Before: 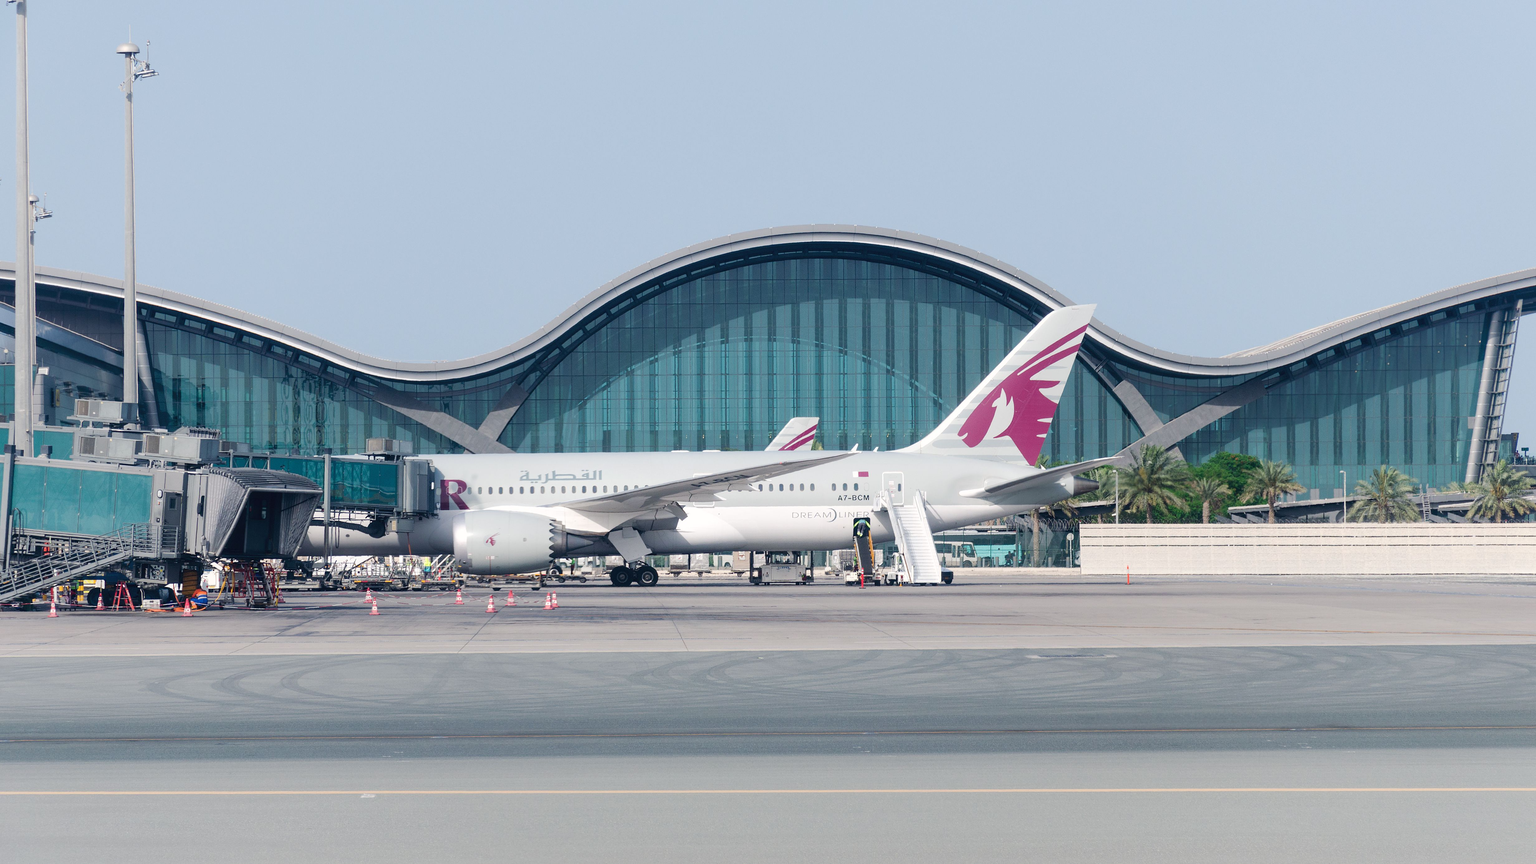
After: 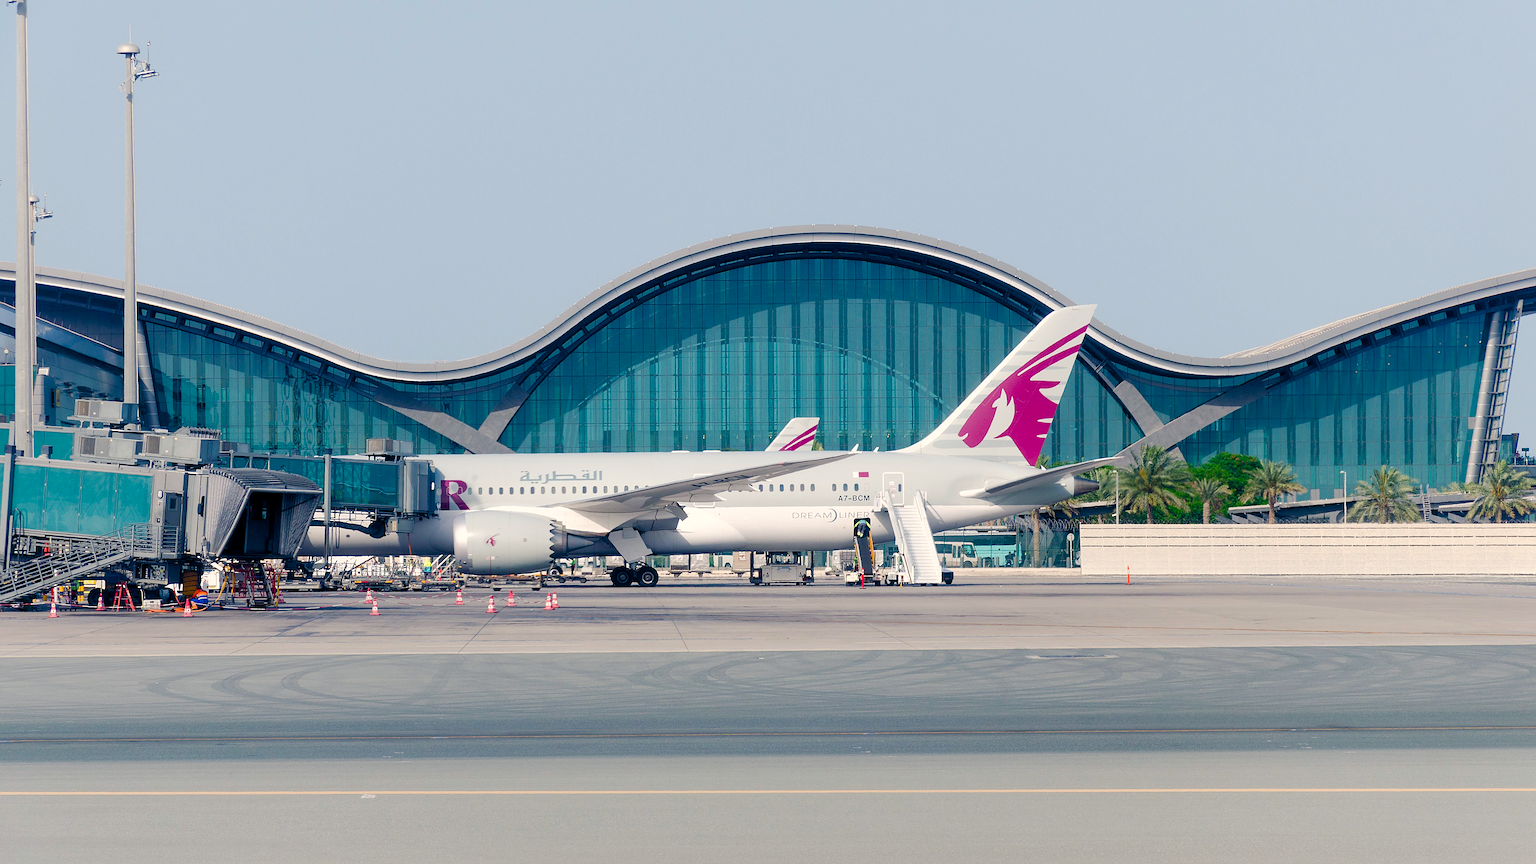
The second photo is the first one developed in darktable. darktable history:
color balance rgb: shadows lift › chroma 1%, shadows lift › hue 240.84°, highlights gain › chroma 2%, highlights gain › hue 73.2°, global offset › luminance -0.5%, perceptual saturation grading › global saturation 20%, perceptual saturation grading › highlights -25%, perceptual saturation grading › shadows 50%, global vibrance 25.26%
sharpen: radius 2.529, amount 0.323
